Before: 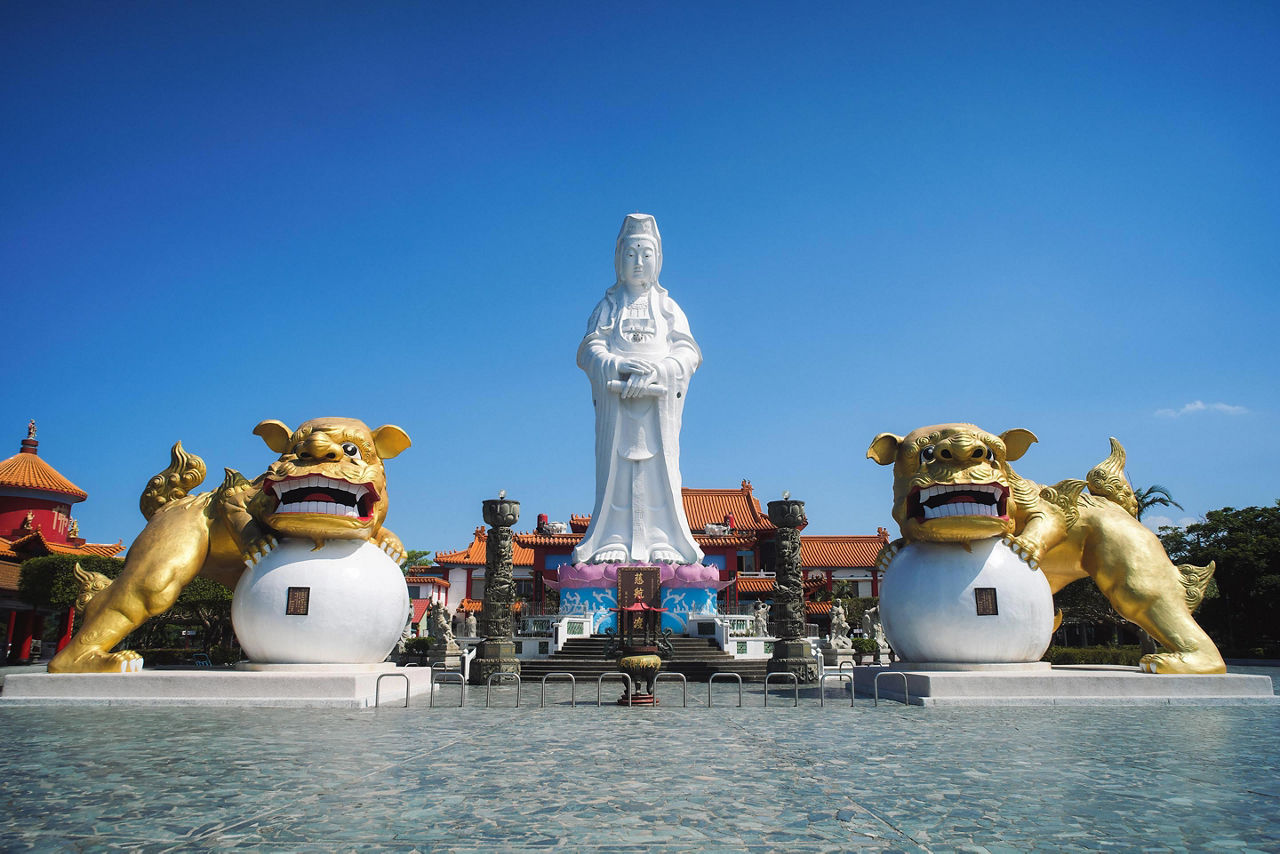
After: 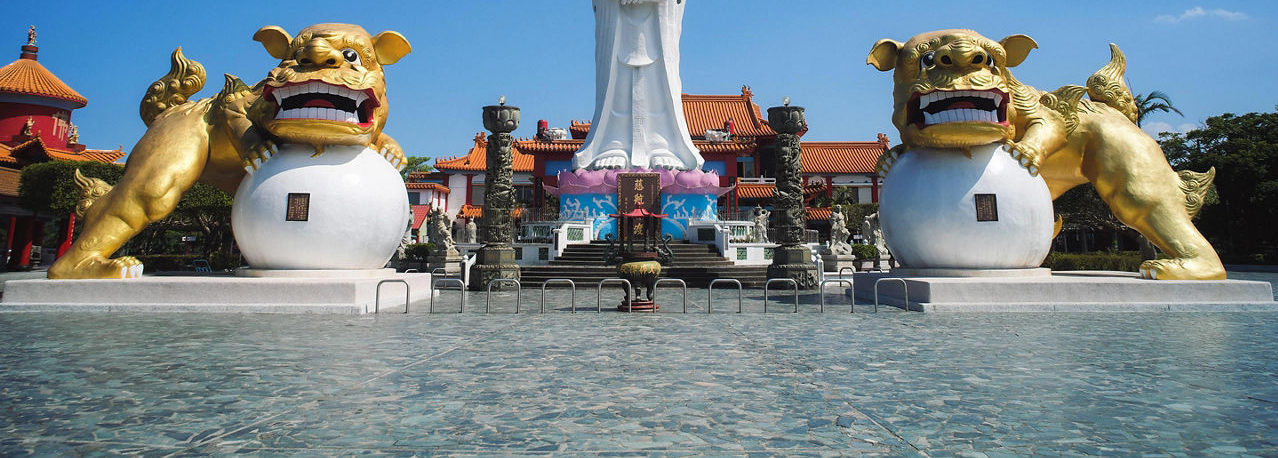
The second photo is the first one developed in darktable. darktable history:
crop and rotate: top 46.31%, right 0.1%
